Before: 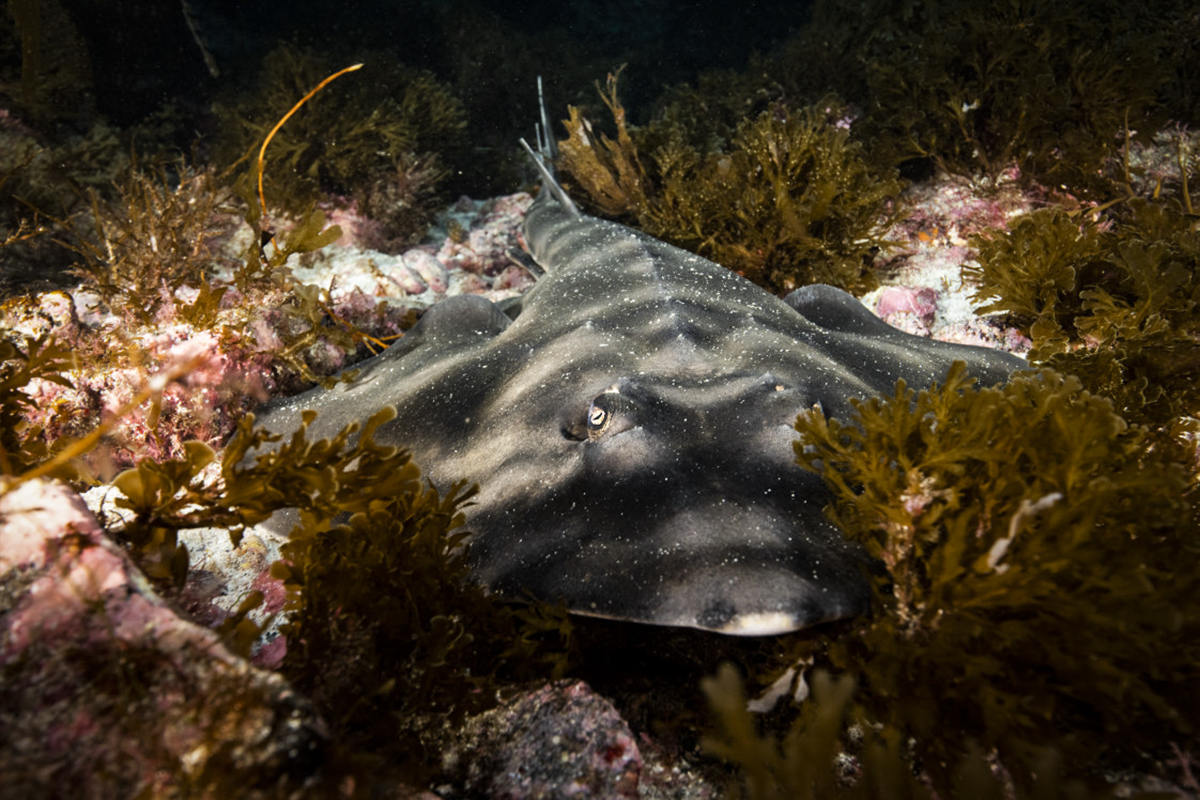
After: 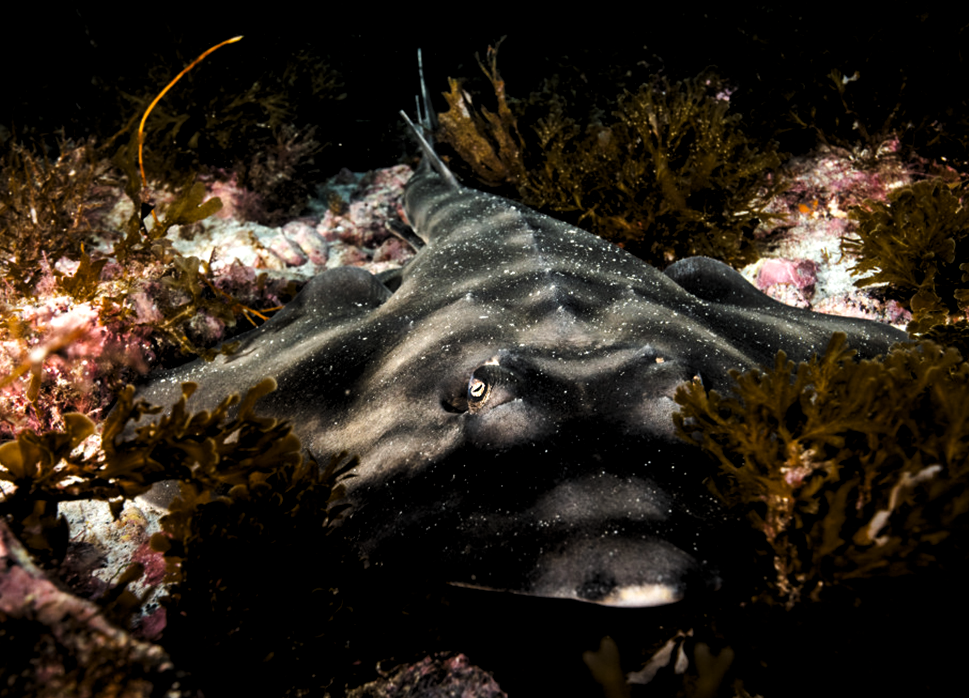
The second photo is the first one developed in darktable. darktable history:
contrast brightness saturation: contrast 0.045, saturation 0.163
levels: levels [0.101, 0.578, 0.953]
crop: left 10.018%, top 3.587%, right 9.226%, bottom 9.119%
